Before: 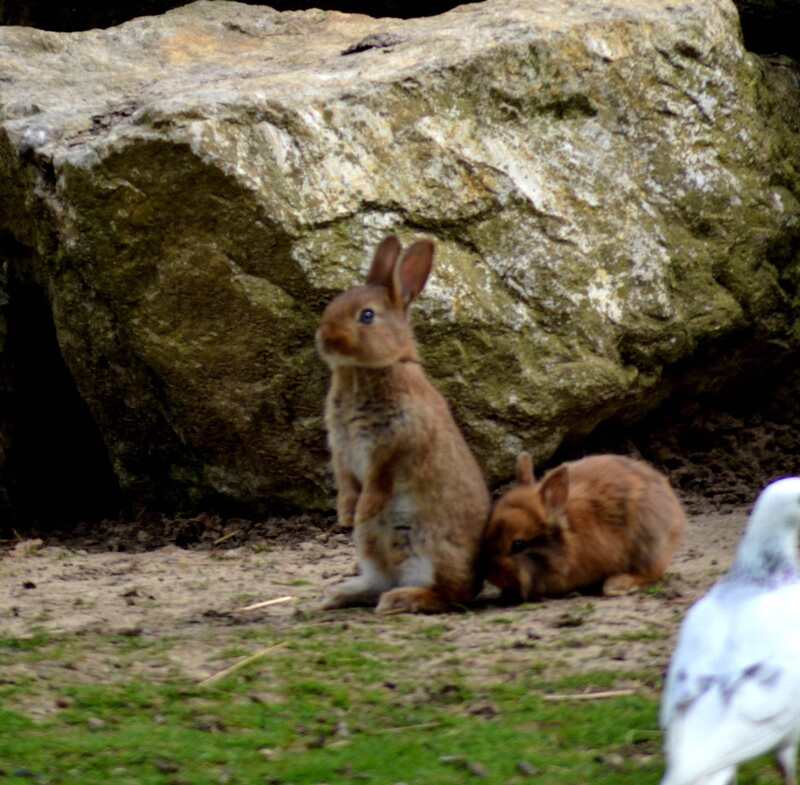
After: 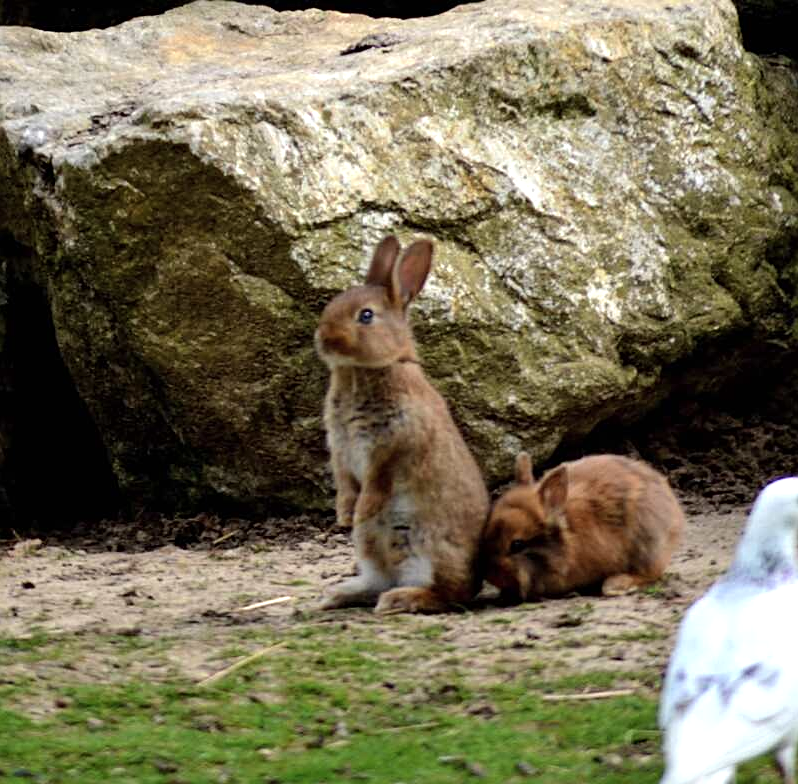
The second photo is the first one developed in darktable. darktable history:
crop: left 0.129%
sharpen: on, module defaults
tone equalizer: edges refinement/feathering 500, mask exposure compensation -1.57 EV, preserve details no
tone curve: curves: ch0 [(0, 0) (0.541, 0.628) (0.906, 0.997)], color space Lab, independent channels, preserve colors none
